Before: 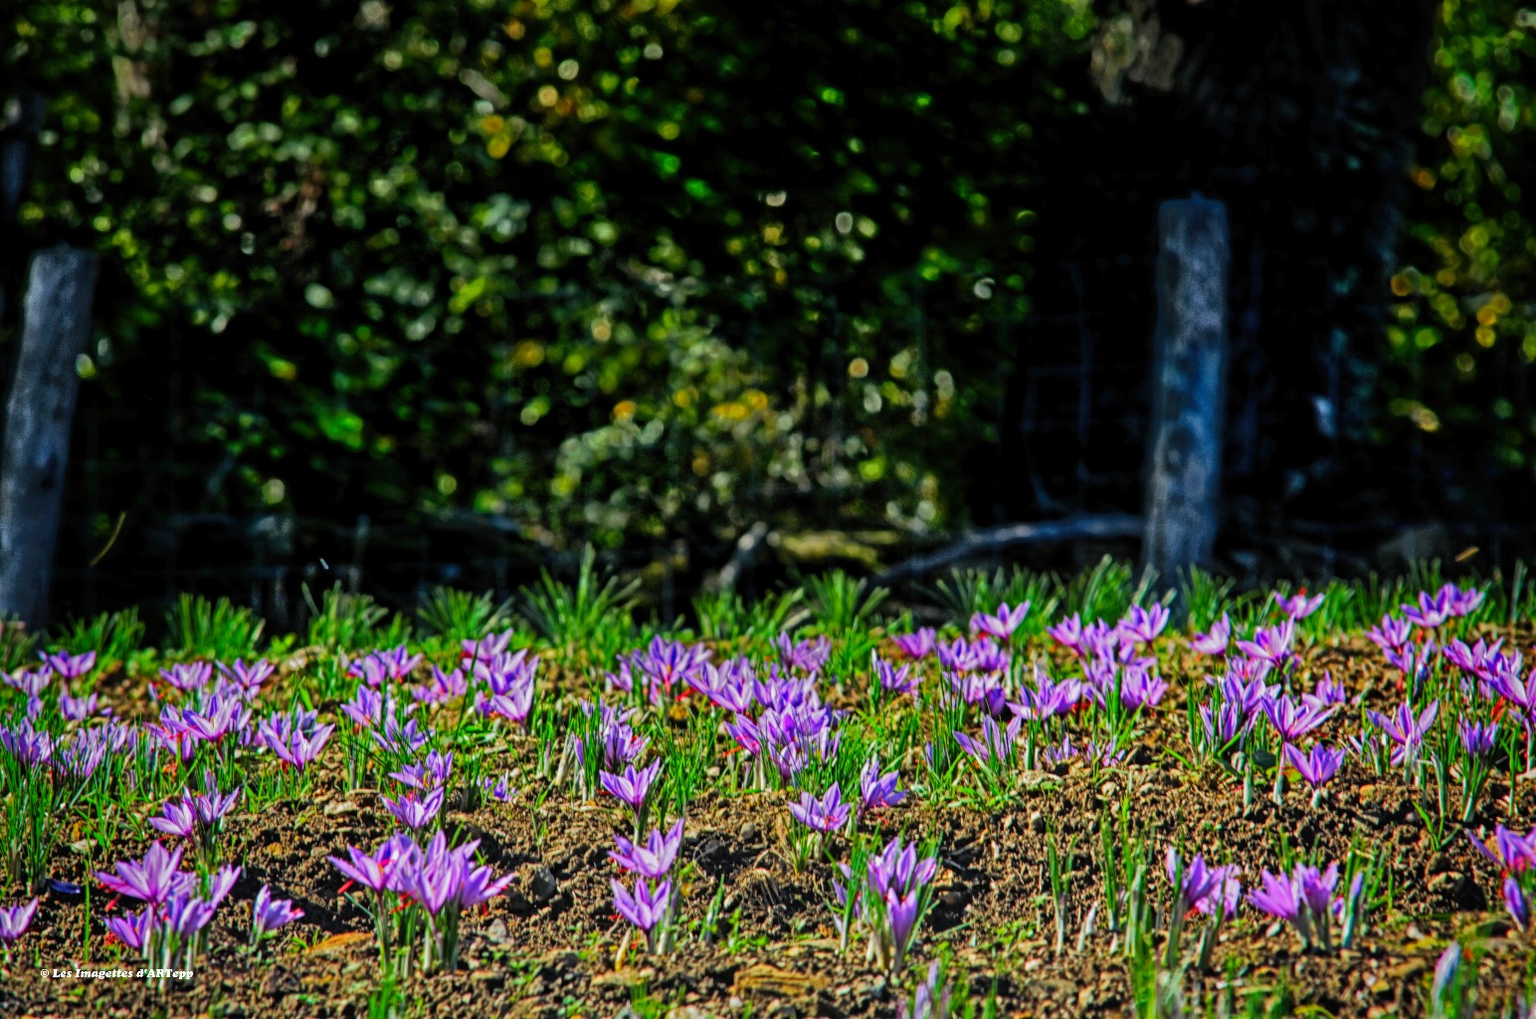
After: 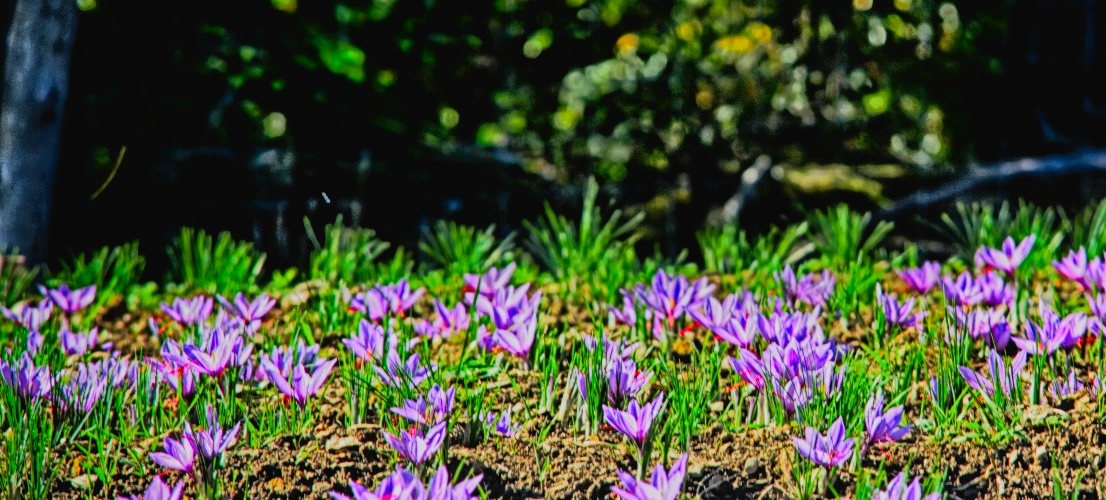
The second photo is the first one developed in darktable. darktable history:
filmic rgb: middle gray luminance 18.29%, black relative exposure -11.12 EV, white relative exposure 3.73 EV, target black luminance 0%, hardness 5.81, latitude 58.31%, contrast 0.965, shadows ↔ highlights balance 49.18%, iterations of high-quality reconstruction 0
tone curve: curves: ch0 [(0, 0.026) (0.181, 0.223) (0.405, 0.46) (0.456, 0.528) (0.634, 0.728) (0.877, 0.89) (0.984, 0.935)]; ch1 [(0, 0) (0.443, 0.43) (0.492, 0.488) (0.566, 0.579) (0.595, 0.625) (0.65, 0.657) (0.696, 0.725) (1, 1)]; ch2 [(0, 0) (0.33, 0.301) (0.421, 0.443) (0.447, 0.489) (0.495, 0.494) (0.537, 0.57) (0.586, 0.591) (0.663, 0.686) (1, 1)], color space Lab, linked channels, preserve colors none
crop: top 36.045%, right 28.325%, bottom 15.056%
